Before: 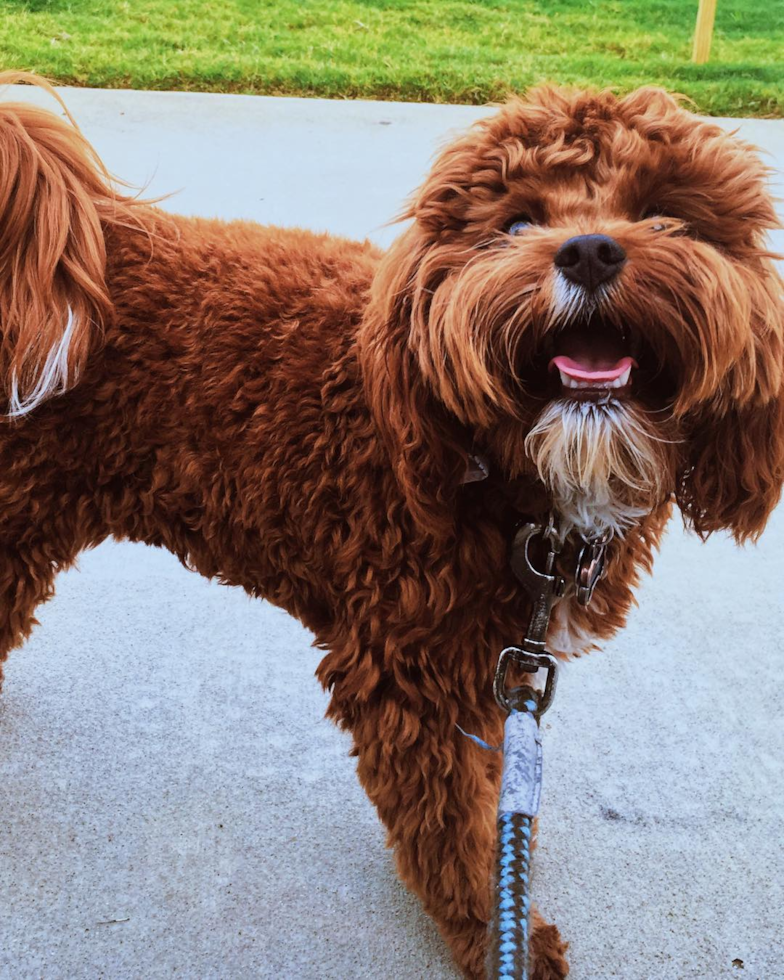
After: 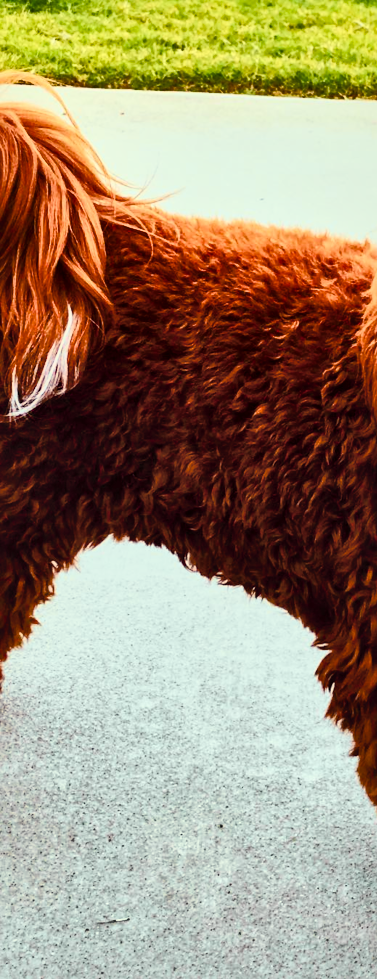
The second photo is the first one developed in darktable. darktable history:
crop and rotate: left 0.056%, top 0%, right 51.775%
local contrast: mode bilateral grid, contrast 50, coarseness 50, detail 150%, midtone range 0.2
sharpen: amount 0.217
color balance rgb: highlights gain › chroma 8.043%, highlights gain › hue 86.69°, linear chroma grading › global chroma 8.596%, perceptual saturation grading › global saturation 20%, perceptual saturation grading › highlights -25.393%, perceptual saturation grading › shadows 26.18%, saturation formula JzAzBz (2021)
tone curve: curves: ch0 [(0, 0.026) (0.172, 0.194) (0.398, 0.437) (0.469, 0.544) (0.612, 0.741) (0.845, 0.926) (1, 0.968)]; ch1 [(0, 0) (0.437, 0.453) (0.472, 0.467) (0.502, 0.502) (0.531, 0.537) (0.574, 0.583) (0.617, 0.64) (0.699, 0.749) (0.859, 0.919) (1, 1)]; ch2 [(0, 0) (0.33, 0.301) (0.421, 0.443) (0.476, 0.502) (0.511, 0.504) (0.553, 0.55) (0.595, 0.586) (0.664, 0.664) (1, 1)], color space Lab, independent channels, preserve colors none
exposure: exposure -0.042 EV, compensate highlight preservation false
shadows and highlights: shadows 29.21, highlights -28.91, low approximation 0.01, soften with gaussian
